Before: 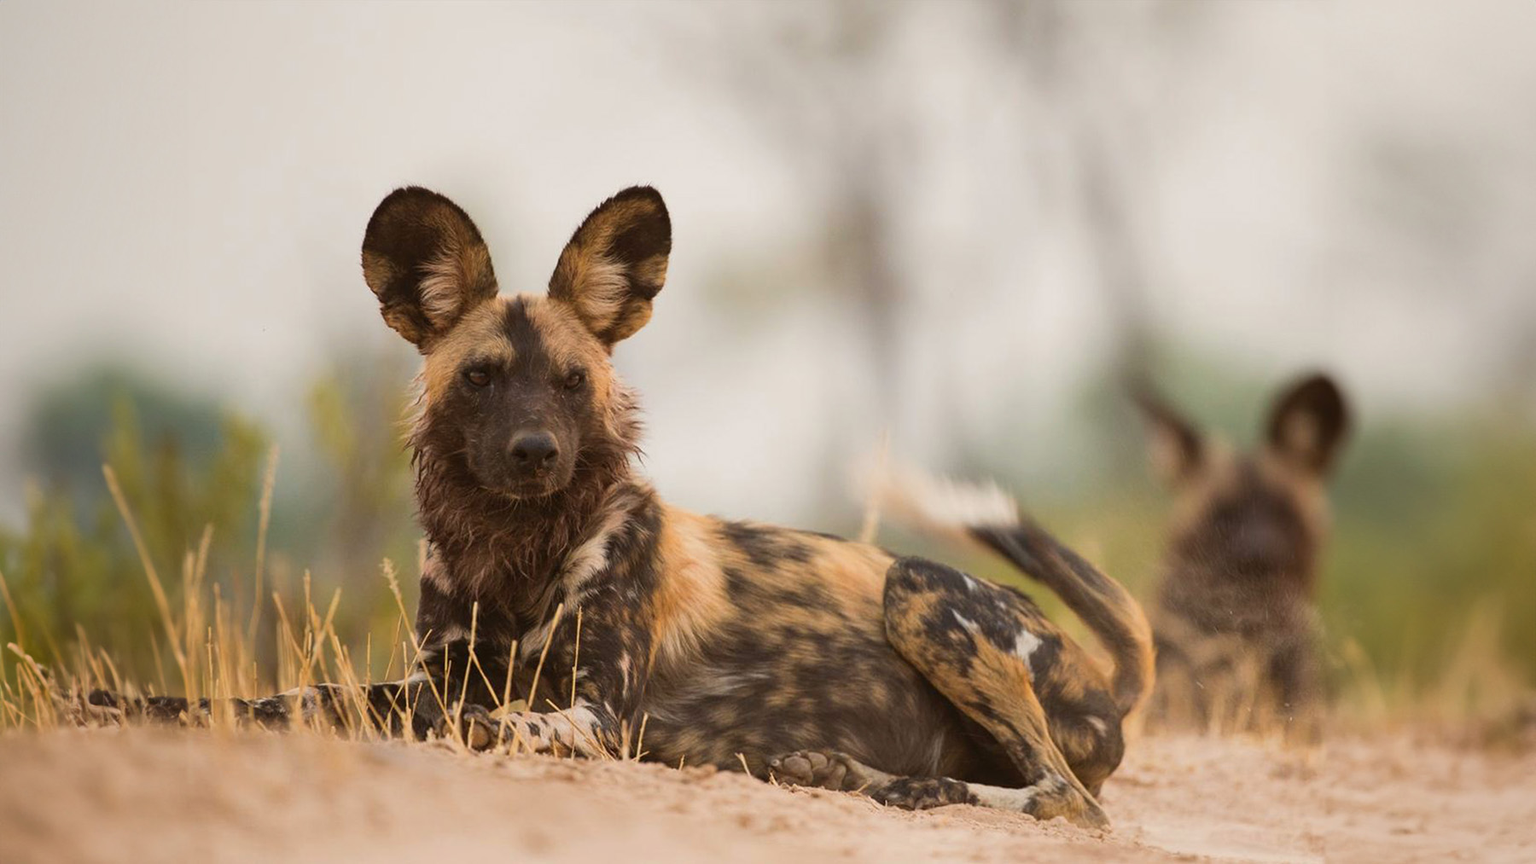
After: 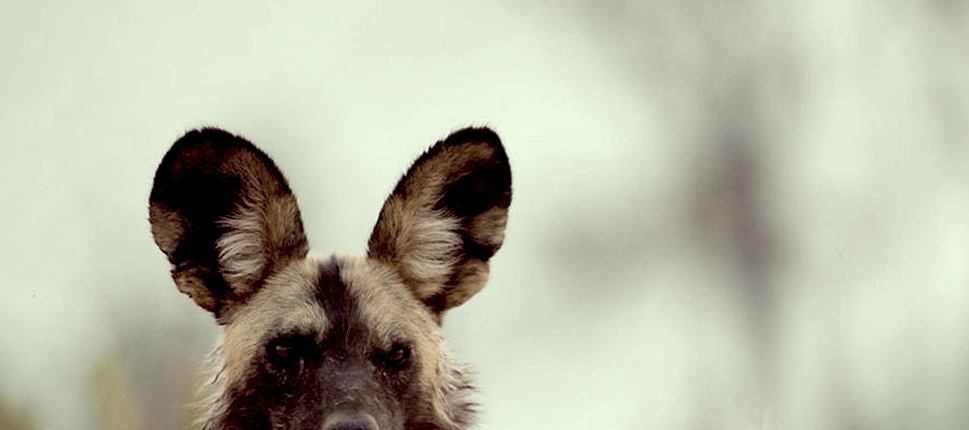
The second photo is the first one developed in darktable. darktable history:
crop: left 15.293%, top 9.058%, right 30.838%, bottom 48.48%
exposure: black level correction 0.032, exposure 0.304 EV, compensate highlight preservation false
shadows and highlights: shadows 48.92, highlights -41.79, soften with gaussian
color correction: highlights a* -20.44, highlights b* 20.87, shadows a* 19.83, shadows b* -20.61, saturation 0.403
